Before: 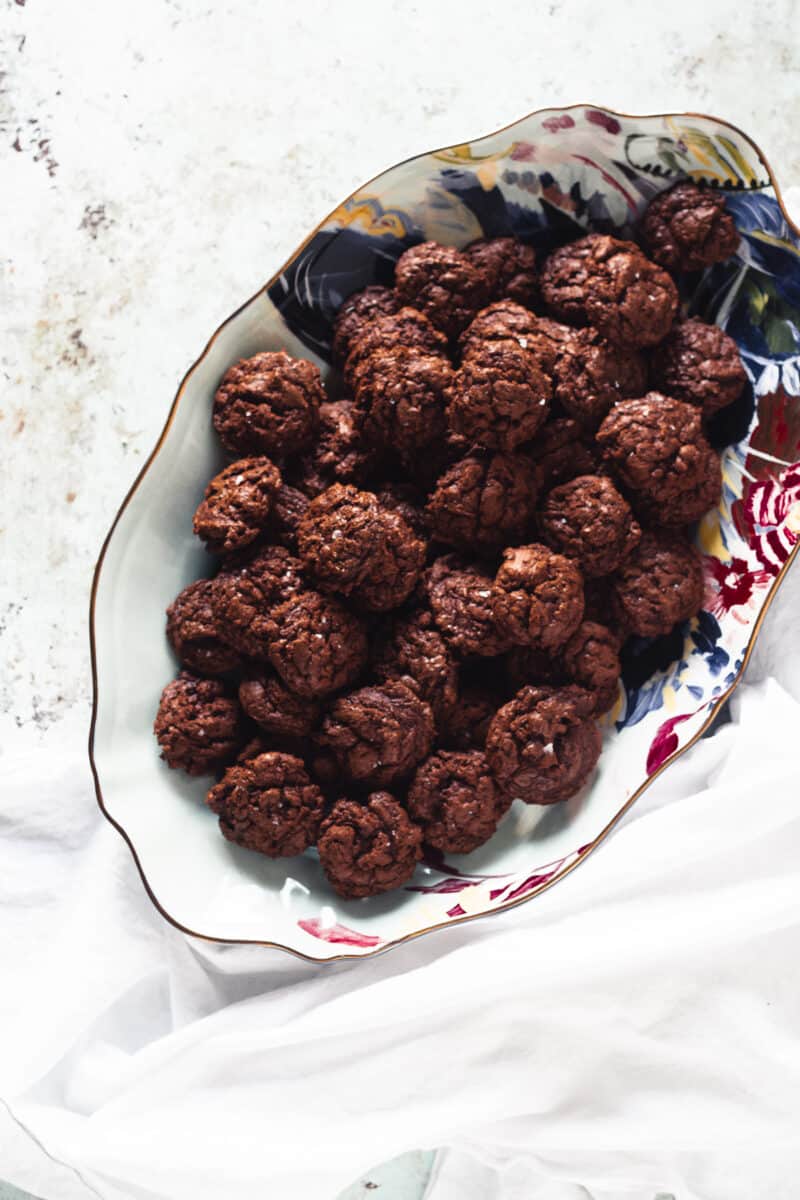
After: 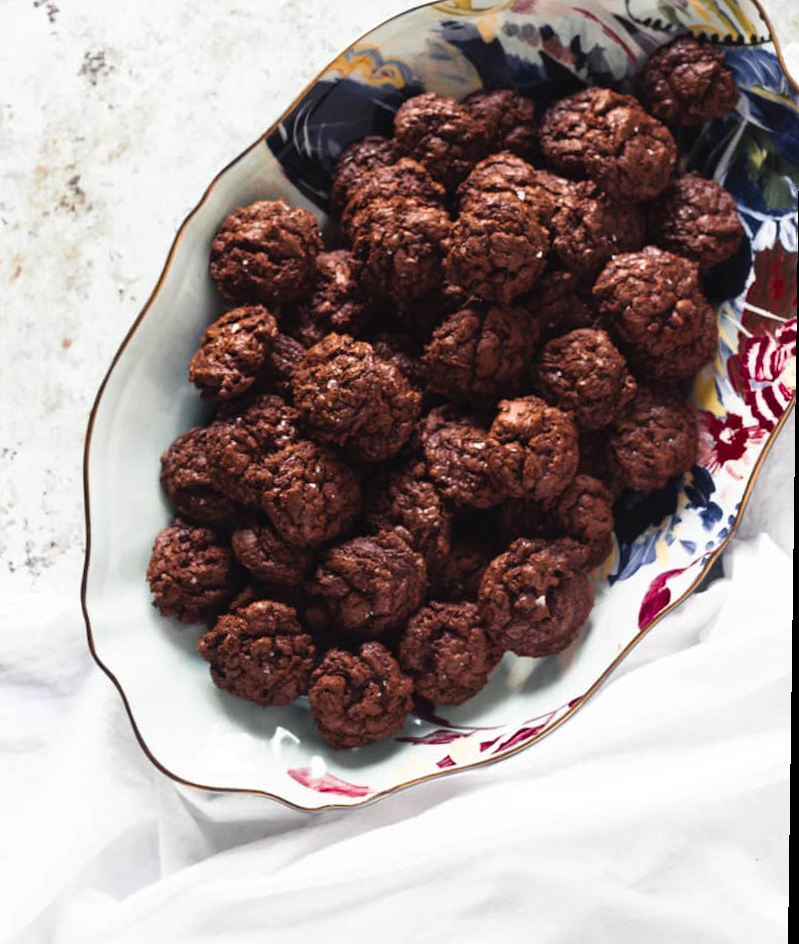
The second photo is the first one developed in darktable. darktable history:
crop and rotate: left 1.814%, top 12.818%, right 0.25%, bottom 9.225%
rotate and perspective: rotation 0.8°, automatic cropping off
